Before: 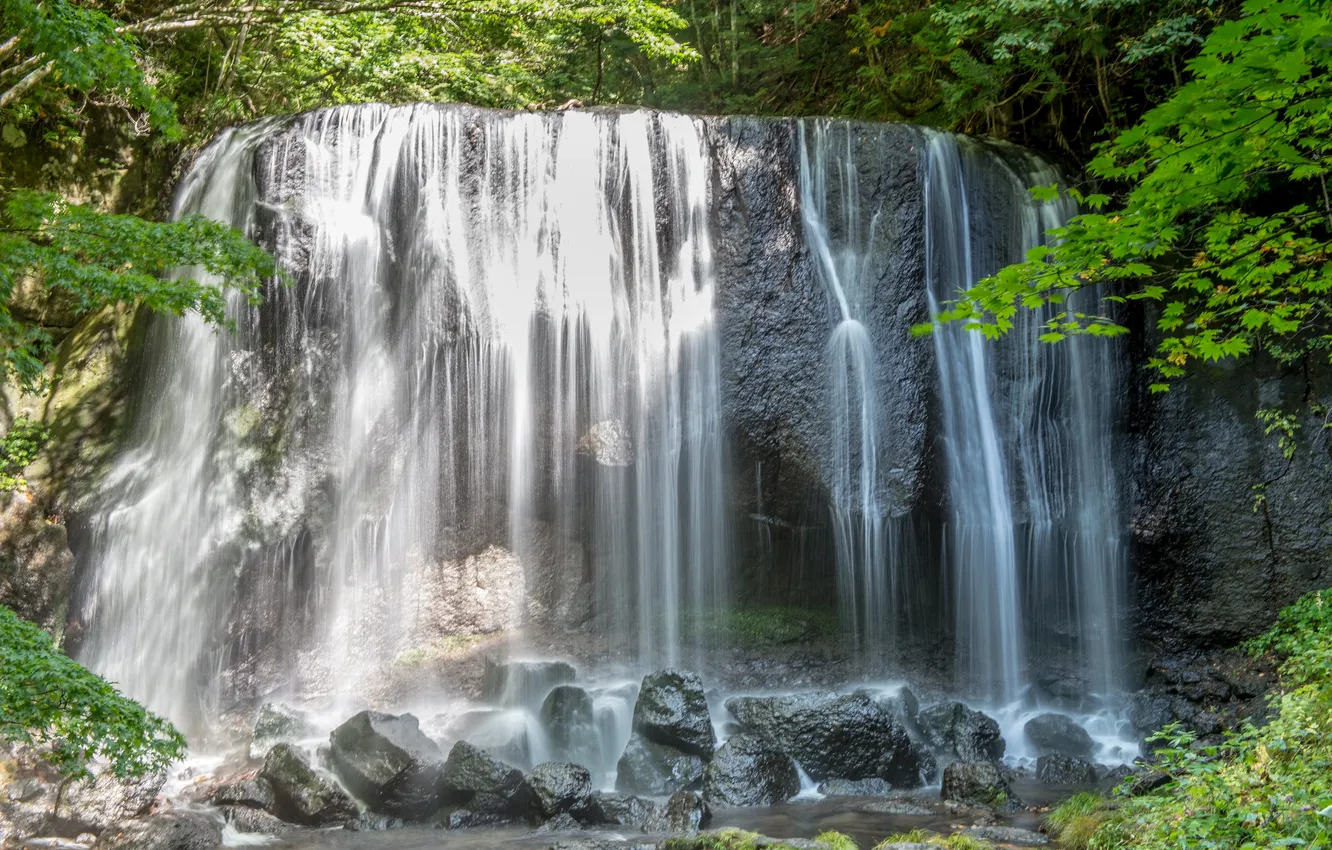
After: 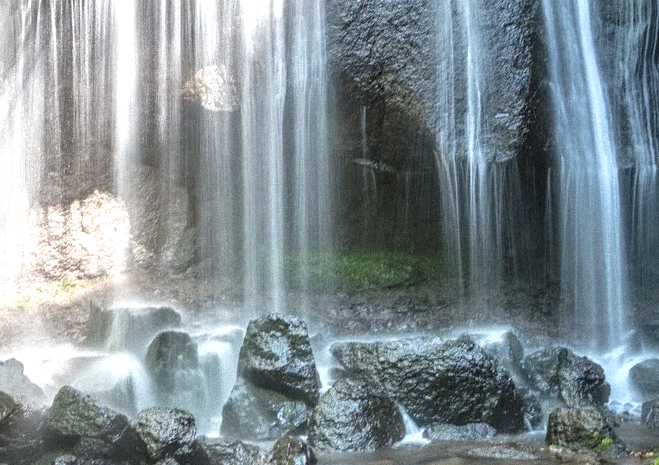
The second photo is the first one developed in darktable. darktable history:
grain: mid-tones bias 0%
crop: left 29.672%, top 41.786%, right 20.851%, bottom 3.487%
exposure: black level correction 0, exposure 0.7 EV, compensate exposure bias true, compensate highlight preservation false
rgb levels: preserve colors max RGB
